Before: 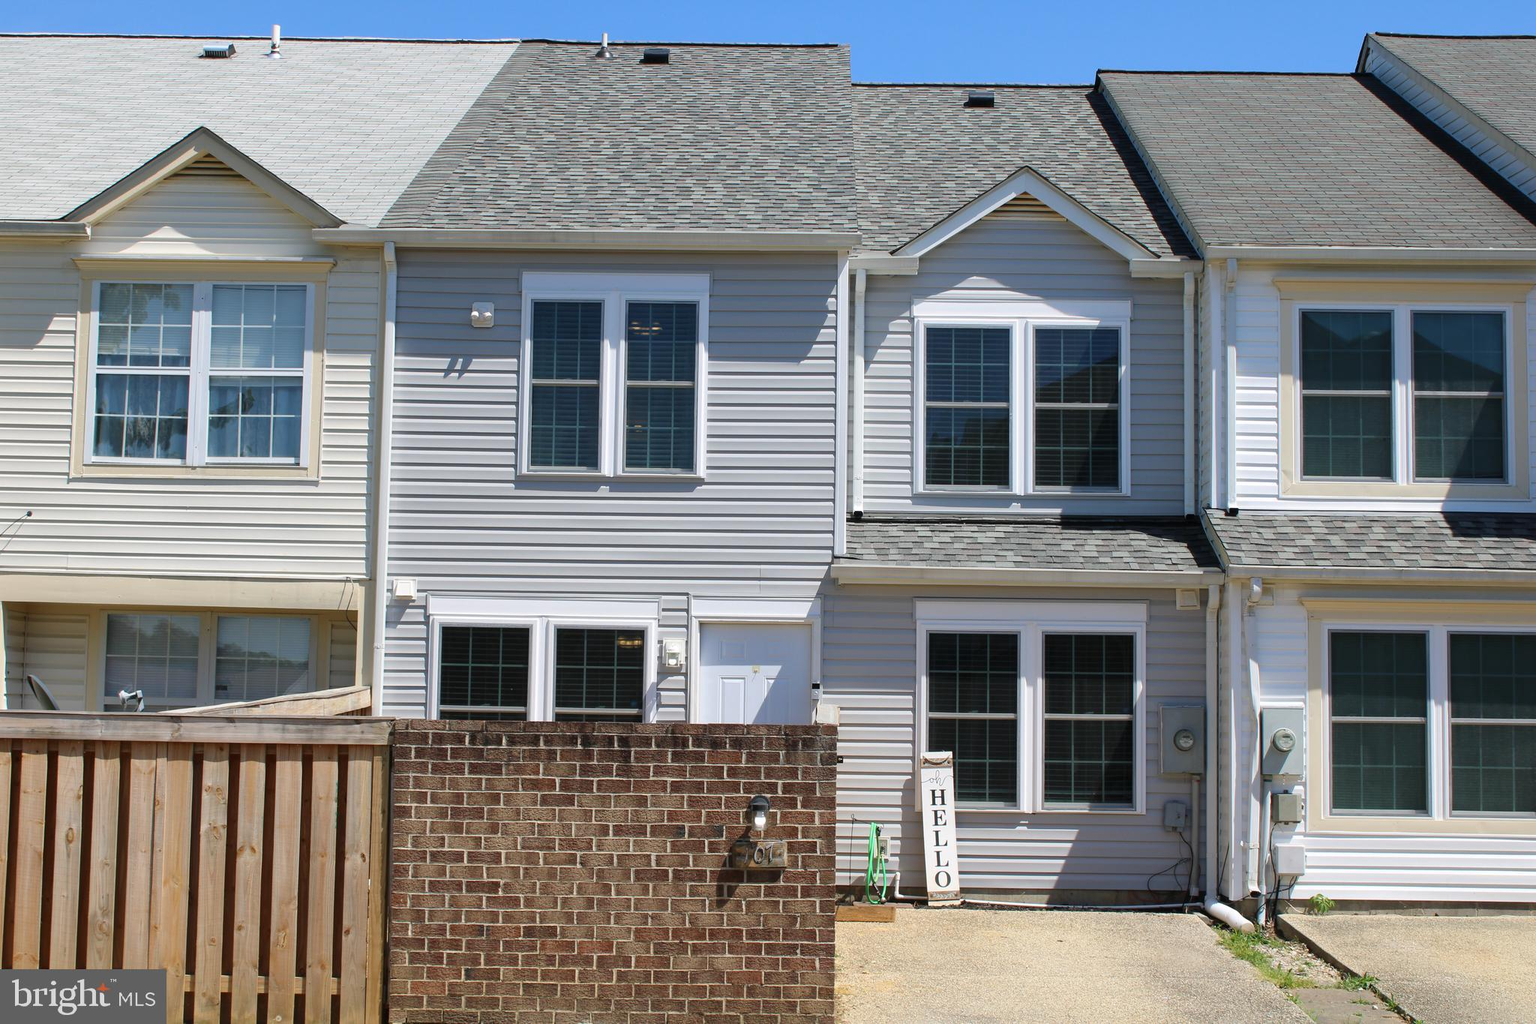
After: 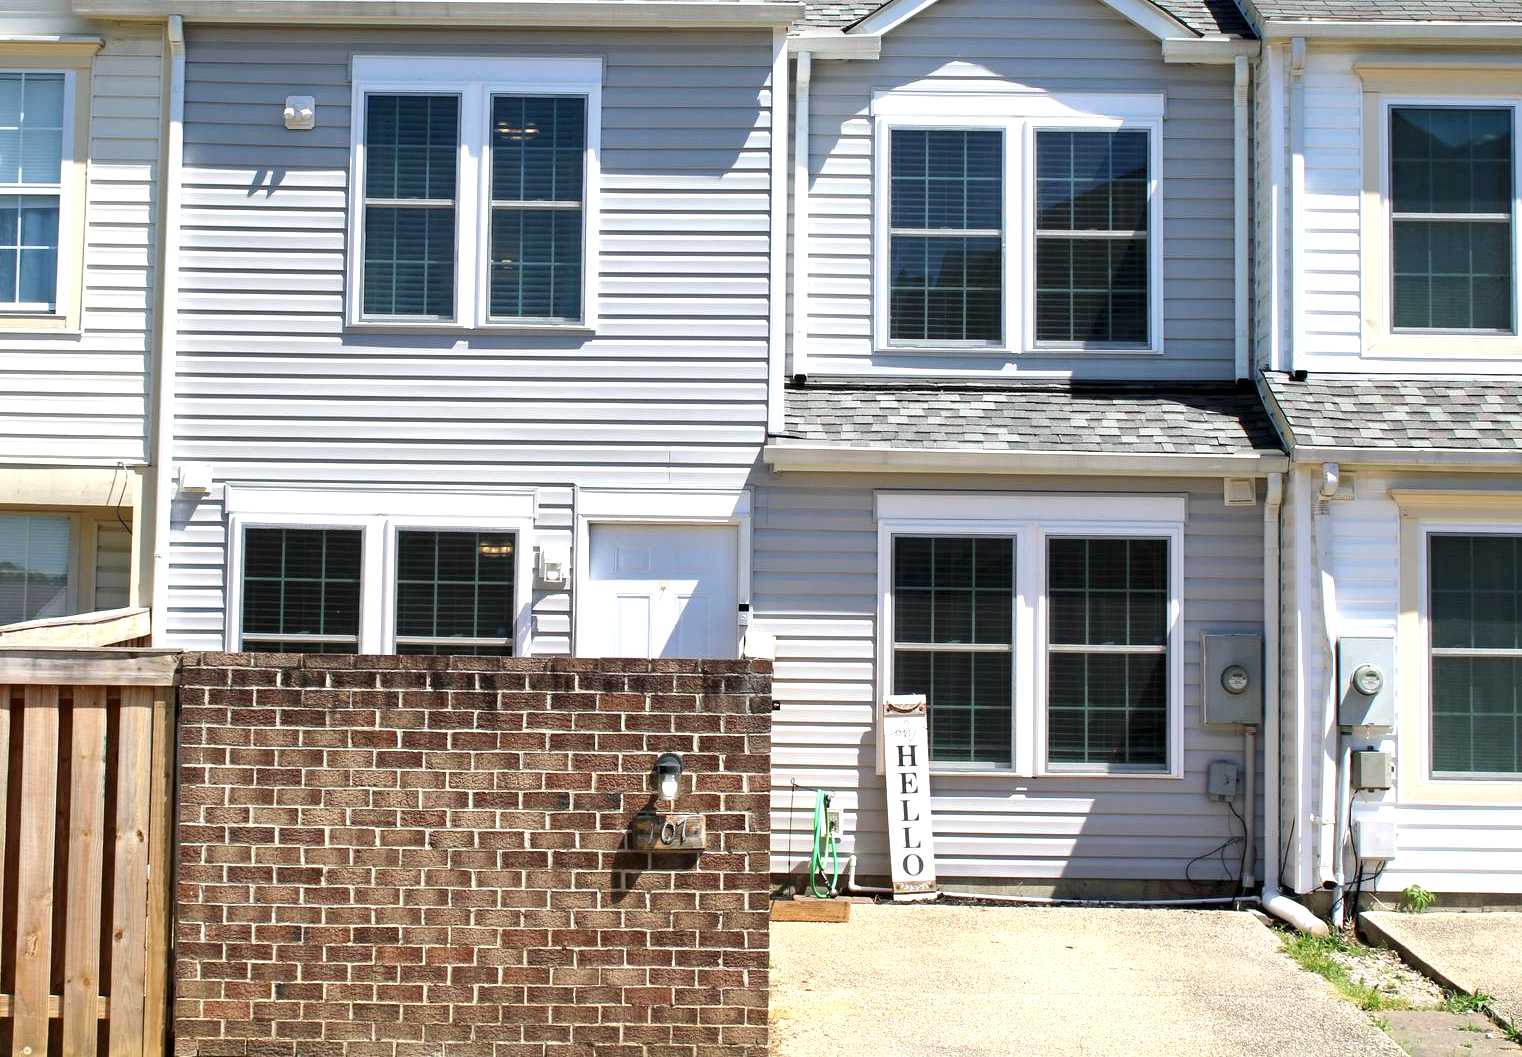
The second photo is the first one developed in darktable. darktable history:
exposure: black level correction 0, exposure 0.696 EV, compensate exposure bias true, compensate highlight preservation false
crop: left 16.844%, top 22.53%, right 8.828%
contrast equalizer: octaves 7, y [[0.535, 0.543, 0.548, 0.548, 0.542, 0.532], [0.5 ×6], [0.5 ×6], [0 ×6], [0 ×6]]
